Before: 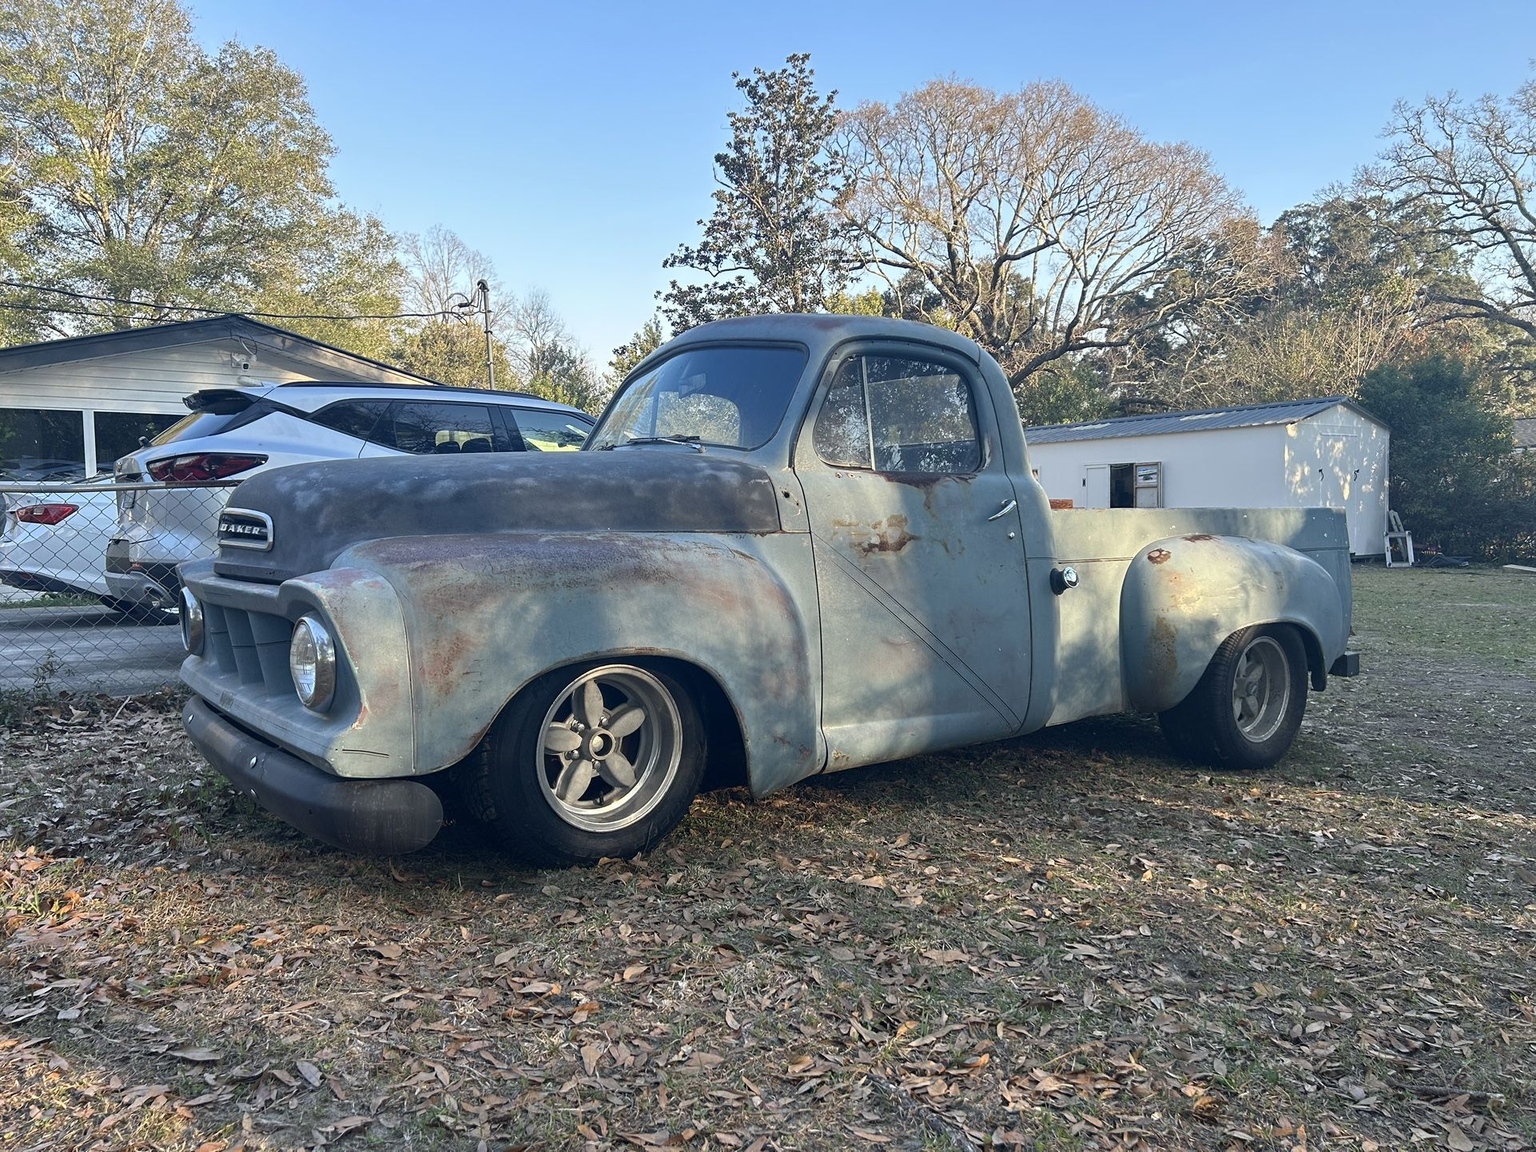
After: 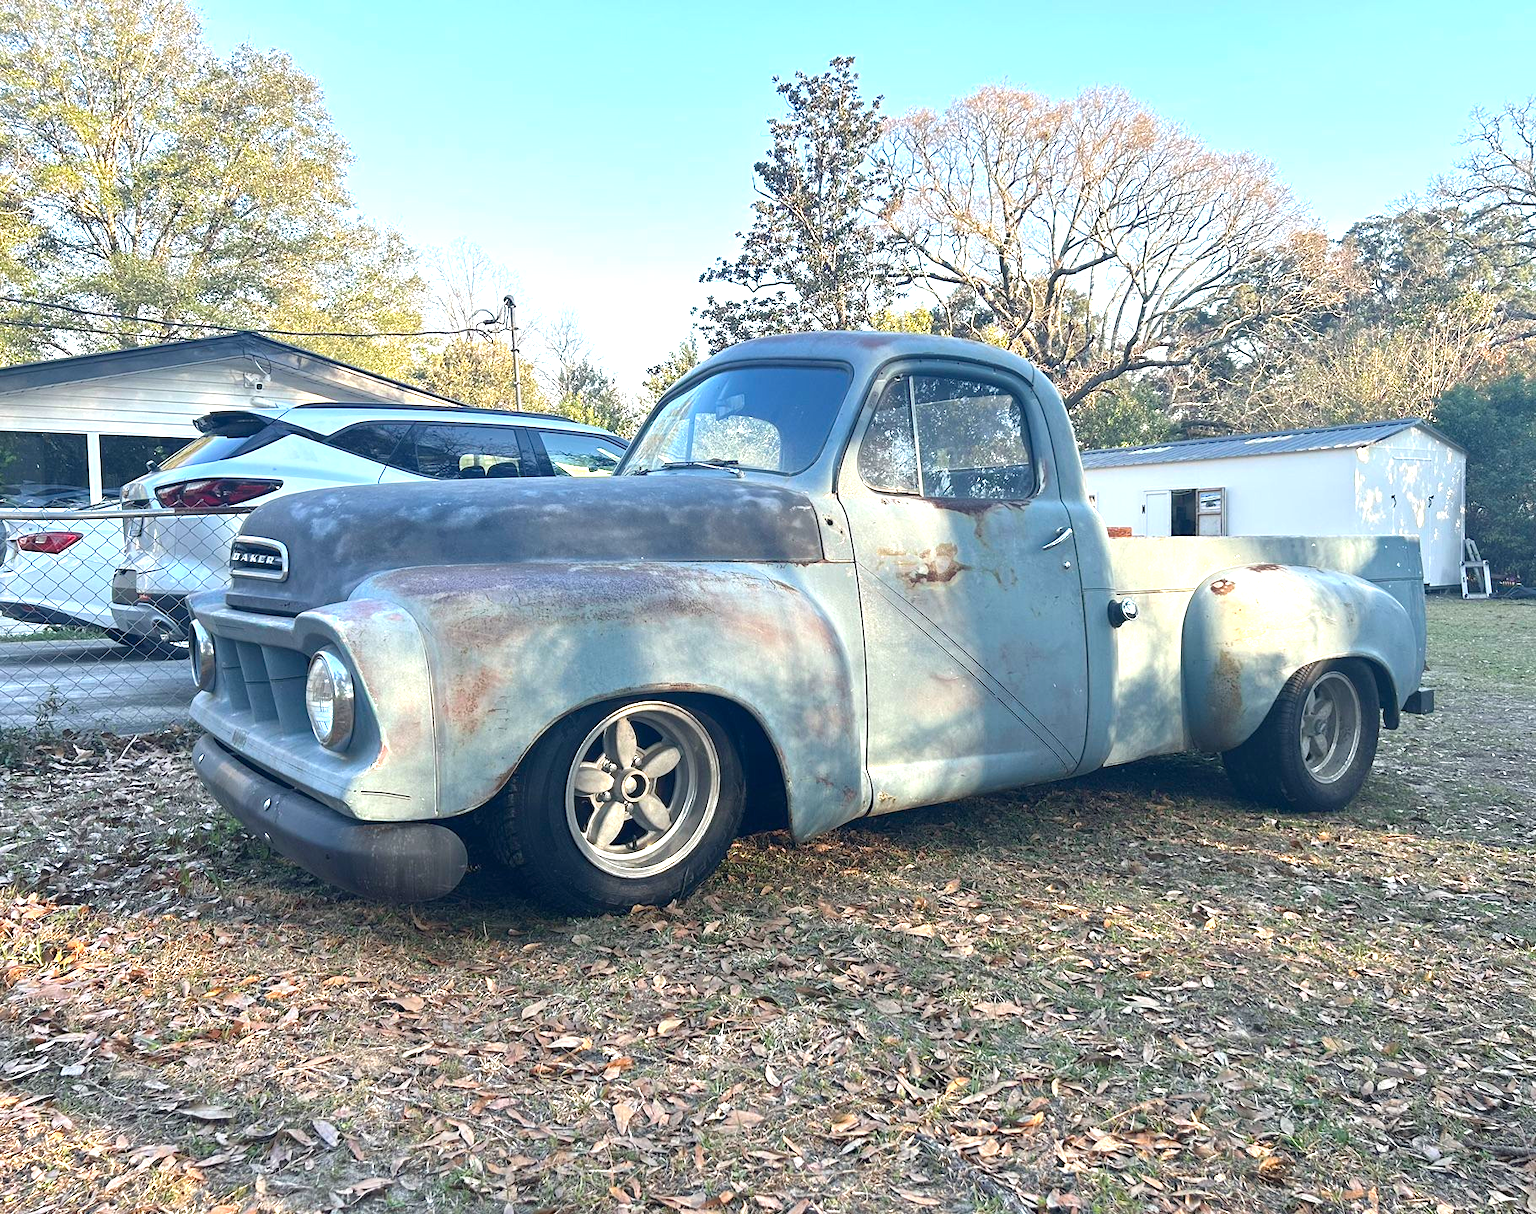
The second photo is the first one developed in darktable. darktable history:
crop and rotate: right 5.167%
exposure: black level correction 0, exposure 1 EV, compensate exposure bias true, compensate highlight preservation false
